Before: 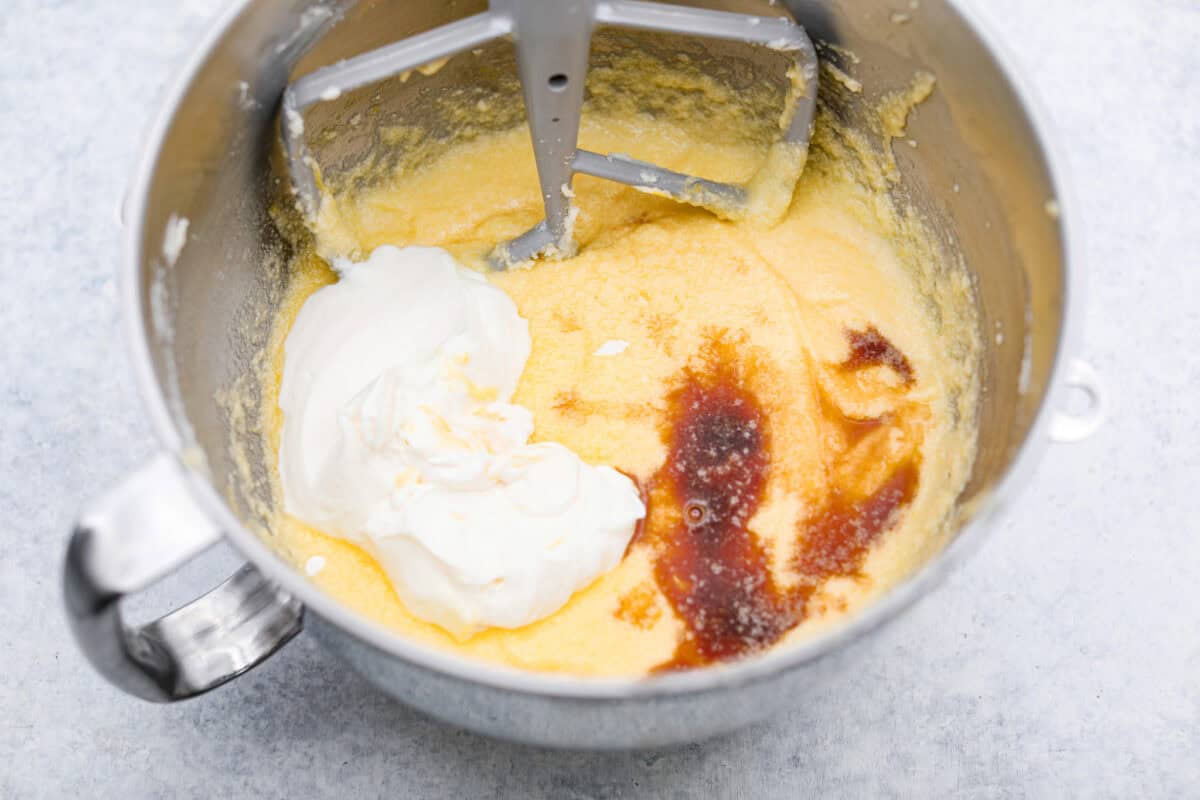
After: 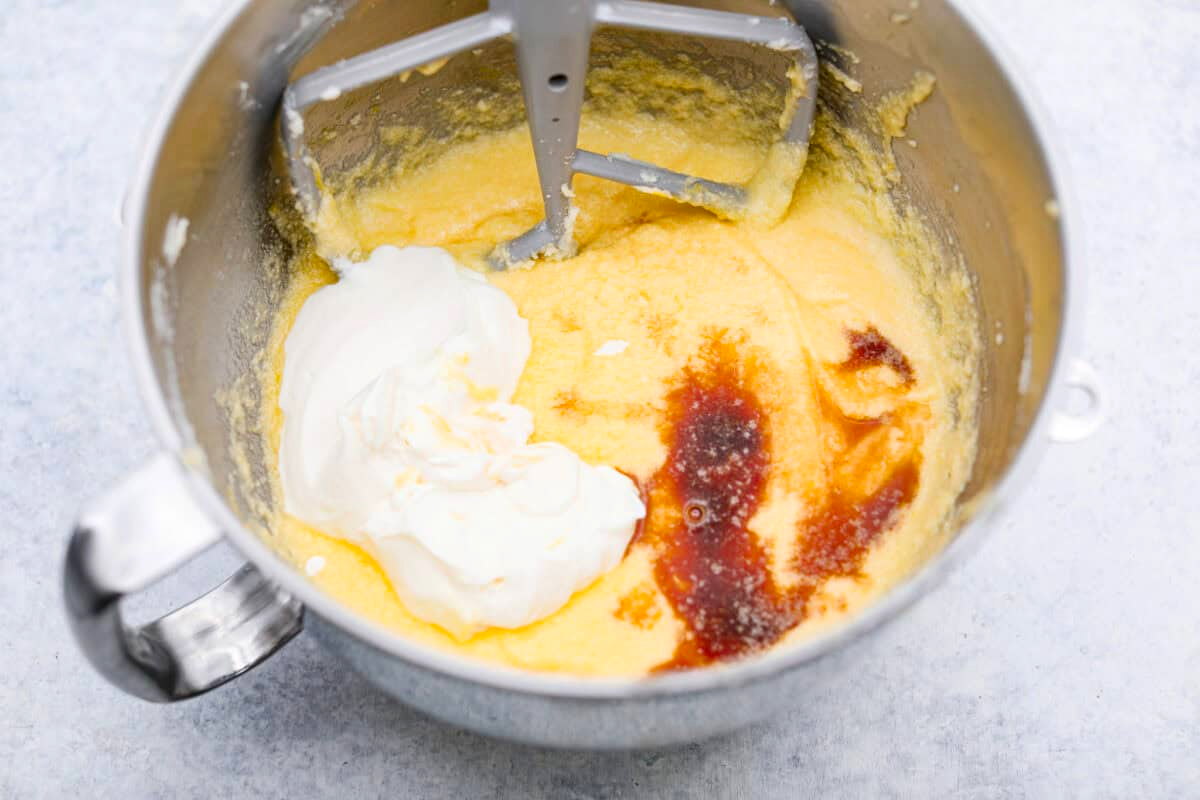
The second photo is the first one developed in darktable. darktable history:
contrast brightness saturation: contrast 0.083, saturation 0.201
